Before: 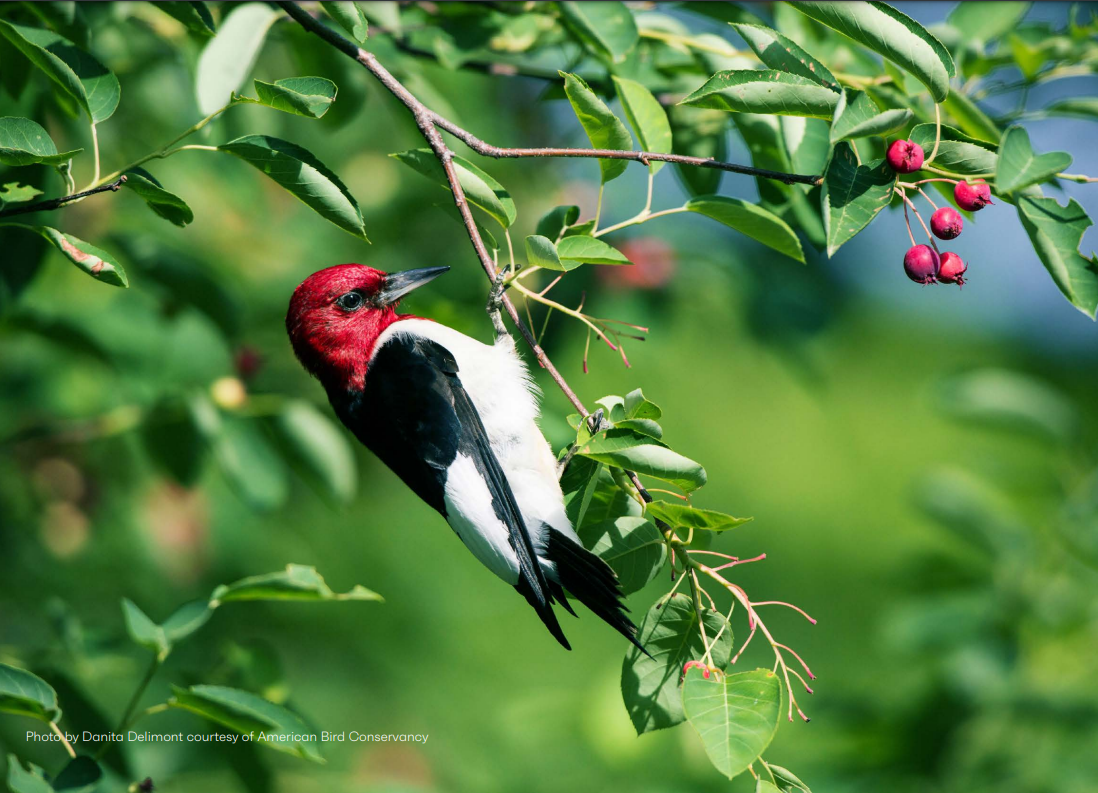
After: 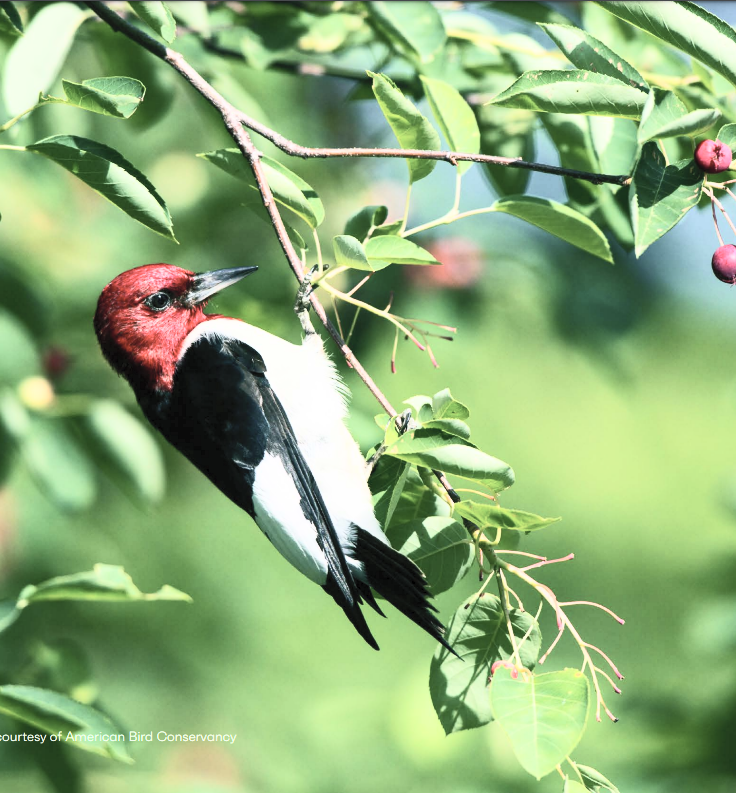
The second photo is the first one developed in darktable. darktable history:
crop and rotate: left 17.663%, right 15.272%
contrast brightness saturation: contrast 0.446, brightness 0.547, saturation -0.199
